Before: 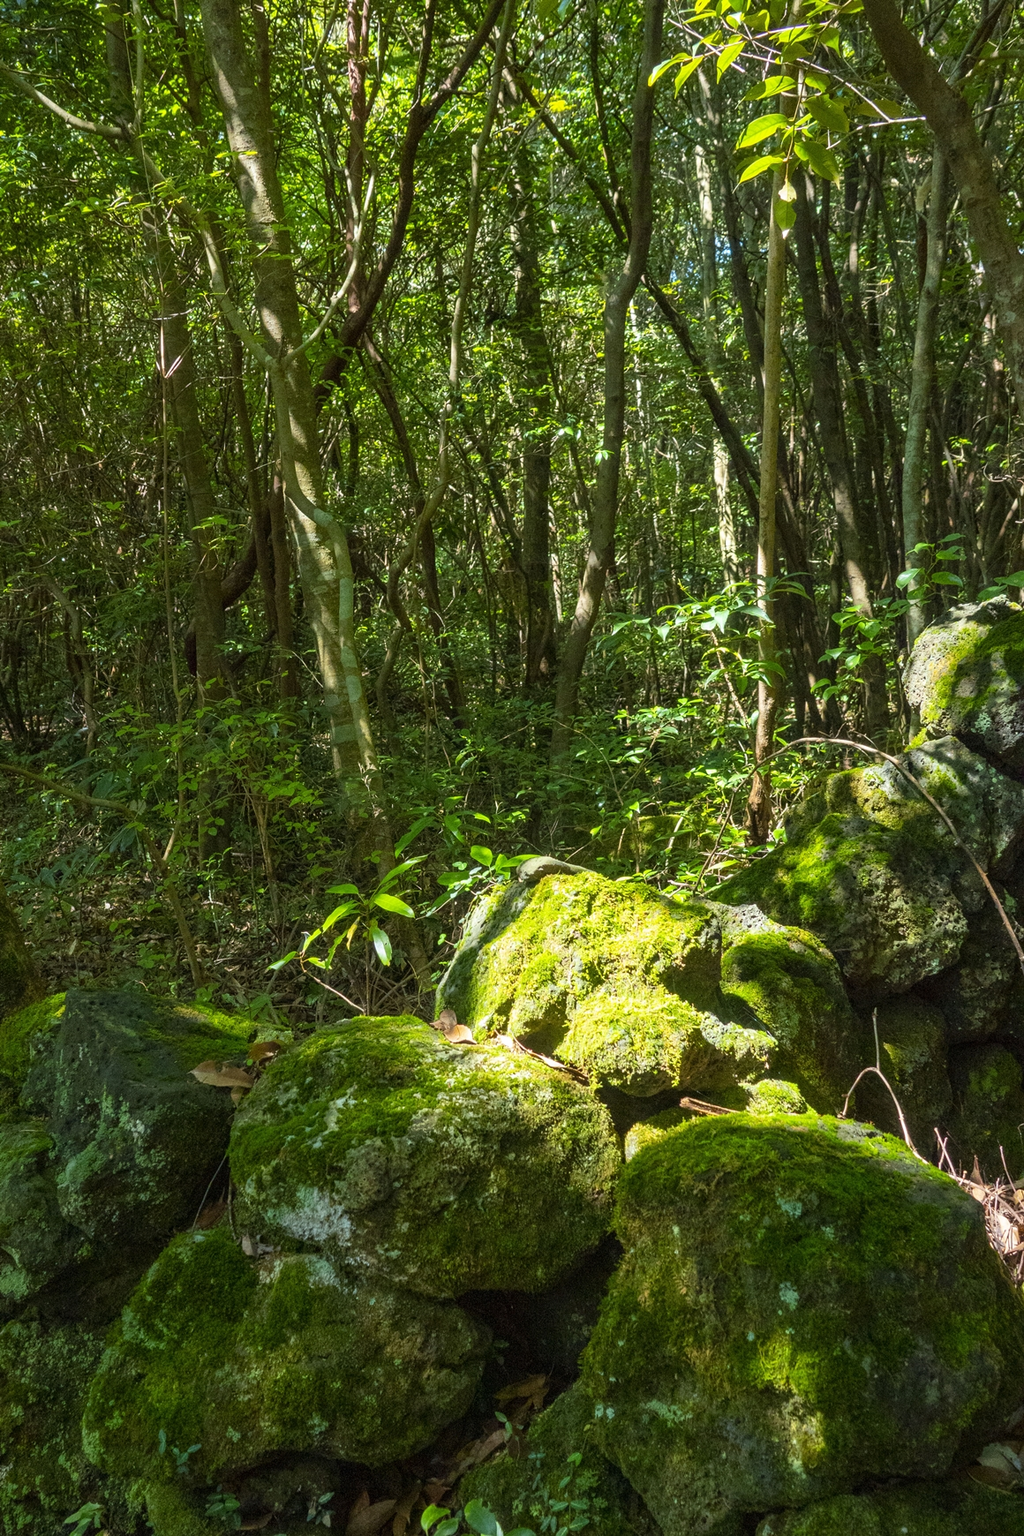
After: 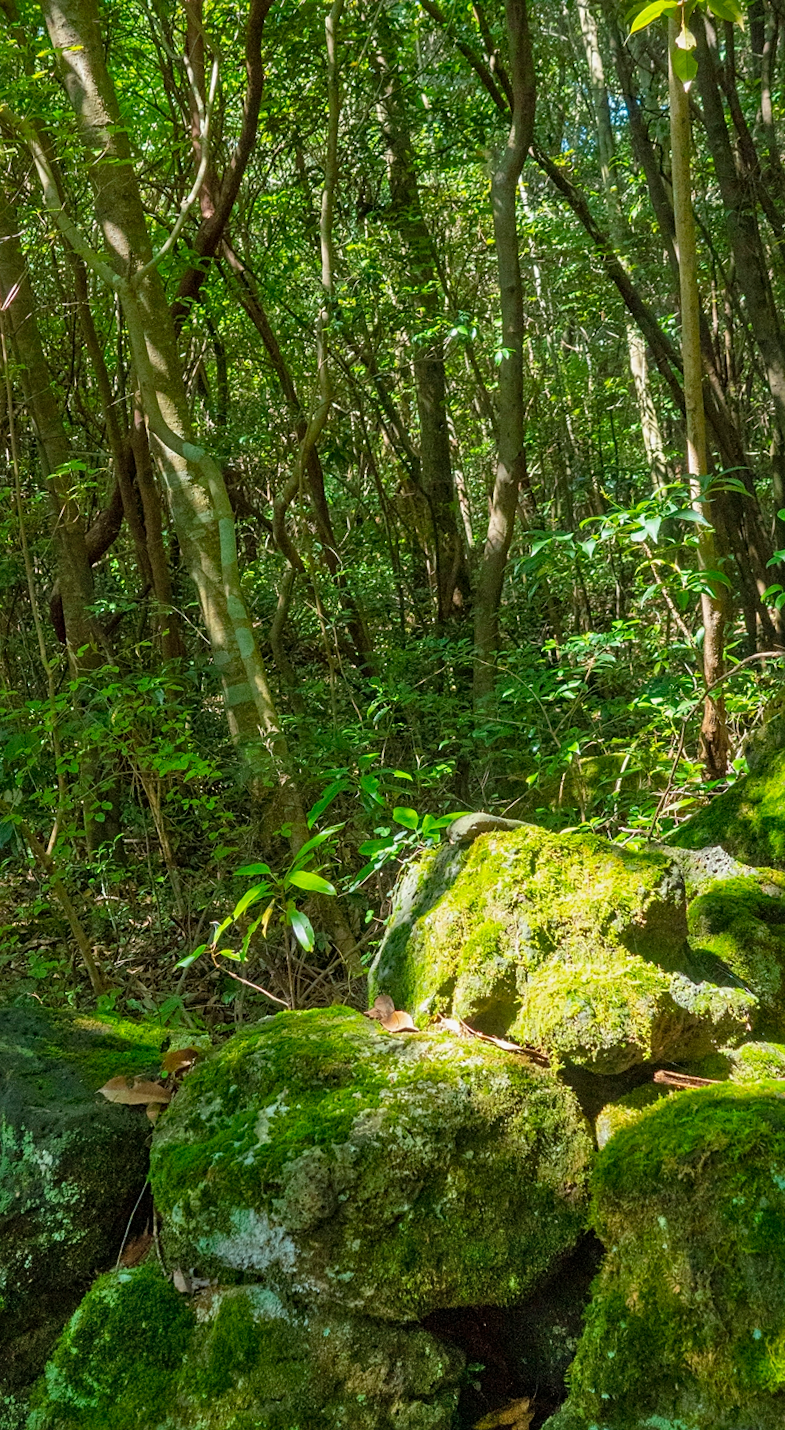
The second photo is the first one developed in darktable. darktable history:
crop and rotate: left 13.409%, right 19.924%
rotate and perspective: rotation -5°, crop left 0.05, crop right 0.952, crop top 0.11, crop bottom 0.89
tone equalizer: -8 EV 0.25 EV, -7 EV 0.417 EV, -6 EV 0.417 EV, -5 EV 0.25 EV, -3 EV -0.25 EV, -2 EV -0.417 EV, -1 EV -0.417 EV, +0 EV -0.25 EV, edges refinement/feathering 500, mask exposure compensation -1.57 EV, preserve details guided filter
shadows and highlights: radius 44.78, white point adjustment 6.64, compress 79.65%, highlights color adjustment 78.42%, soften with gaussian
sharpen: amount 0.2
